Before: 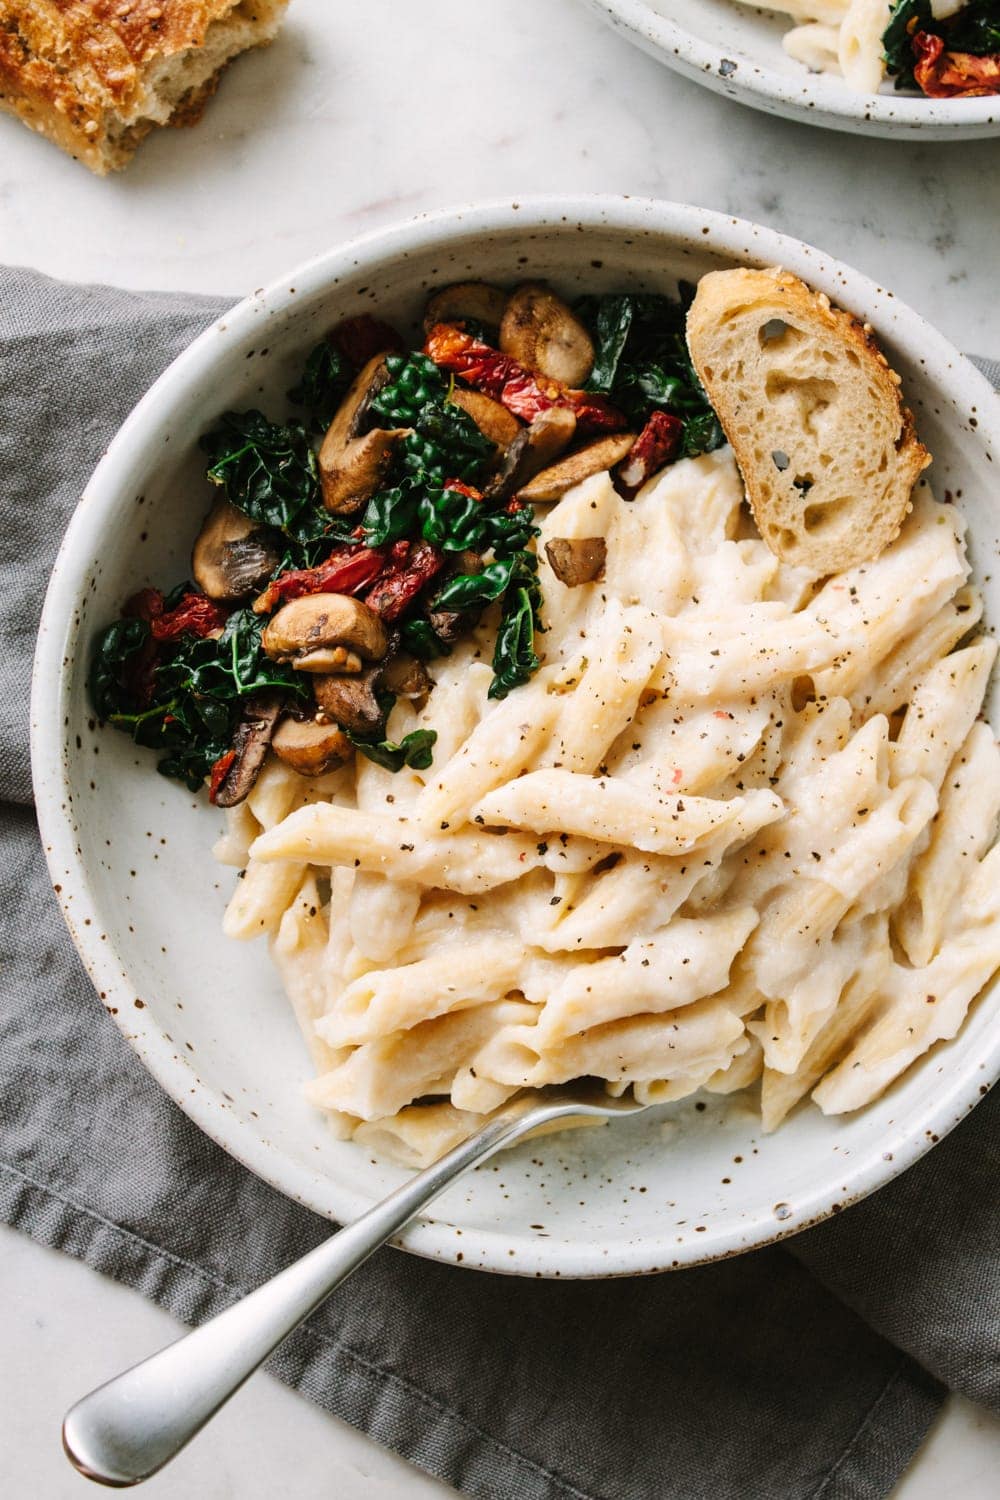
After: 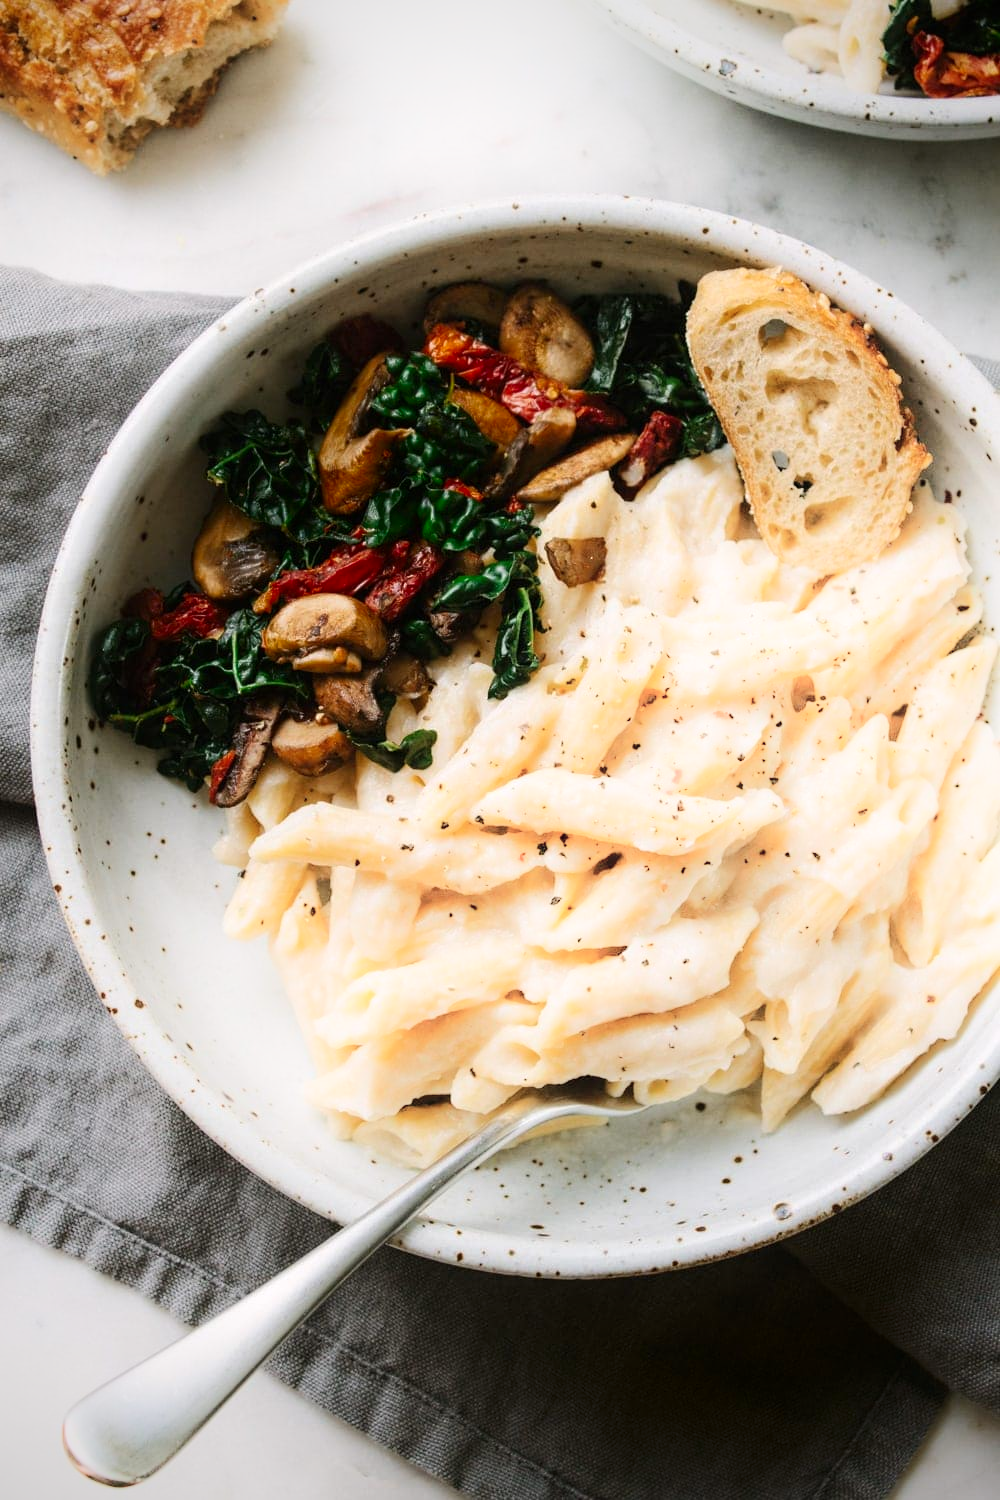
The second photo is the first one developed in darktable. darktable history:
shadows and highlights: shadows -89.39, highlights 90.52, soften with gaussian
vignetting: fall-off radius 60.85%, saturation 0.037
